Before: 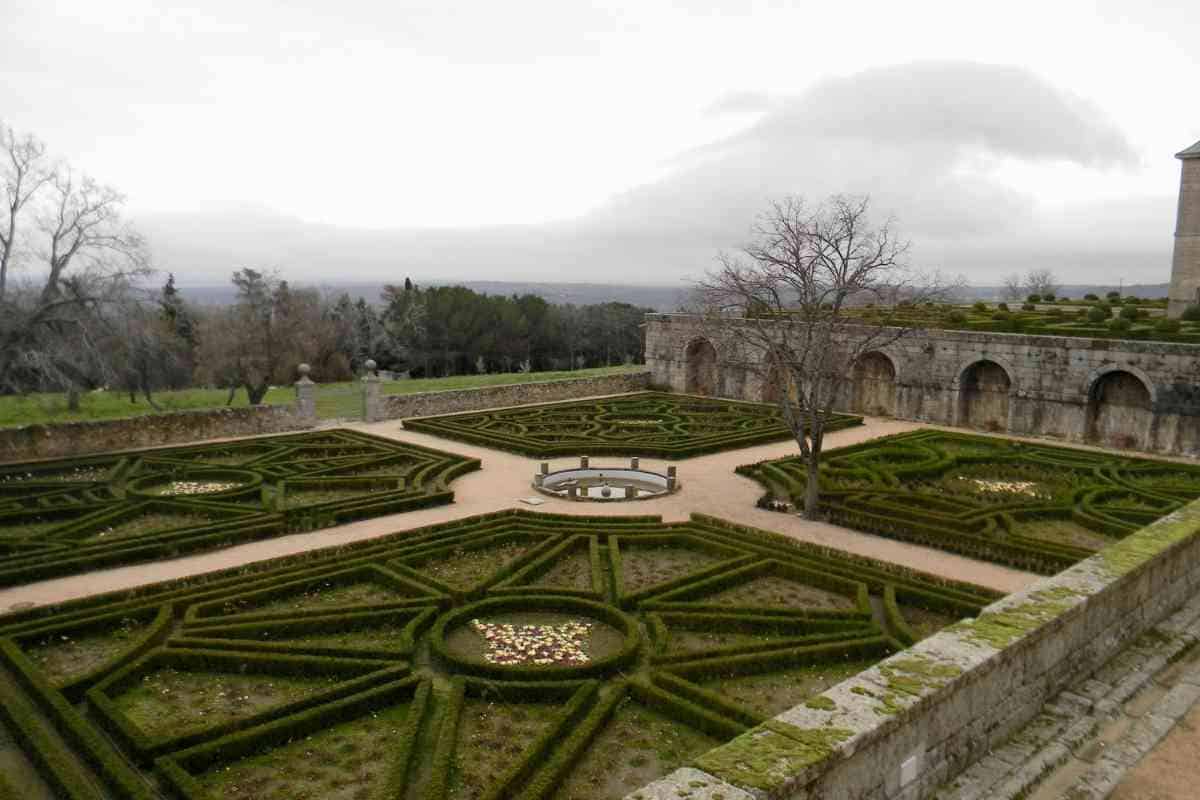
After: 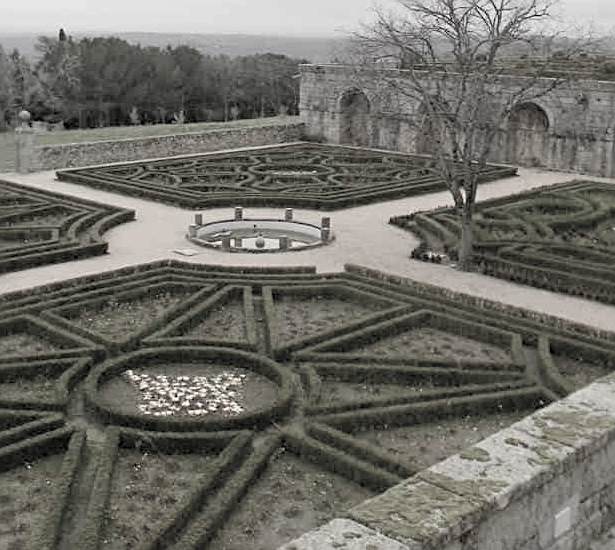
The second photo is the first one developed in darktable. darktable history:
sharpen: radius 2.161, amount 0.38, threshold 0.137
contrast brightness saturation: brightness 0.184, saturation -0.49
crop and rotate: left 28.889%, top 31.22%, right 19.829%
color correction: highlights b* 0.051, saturation 0.467
